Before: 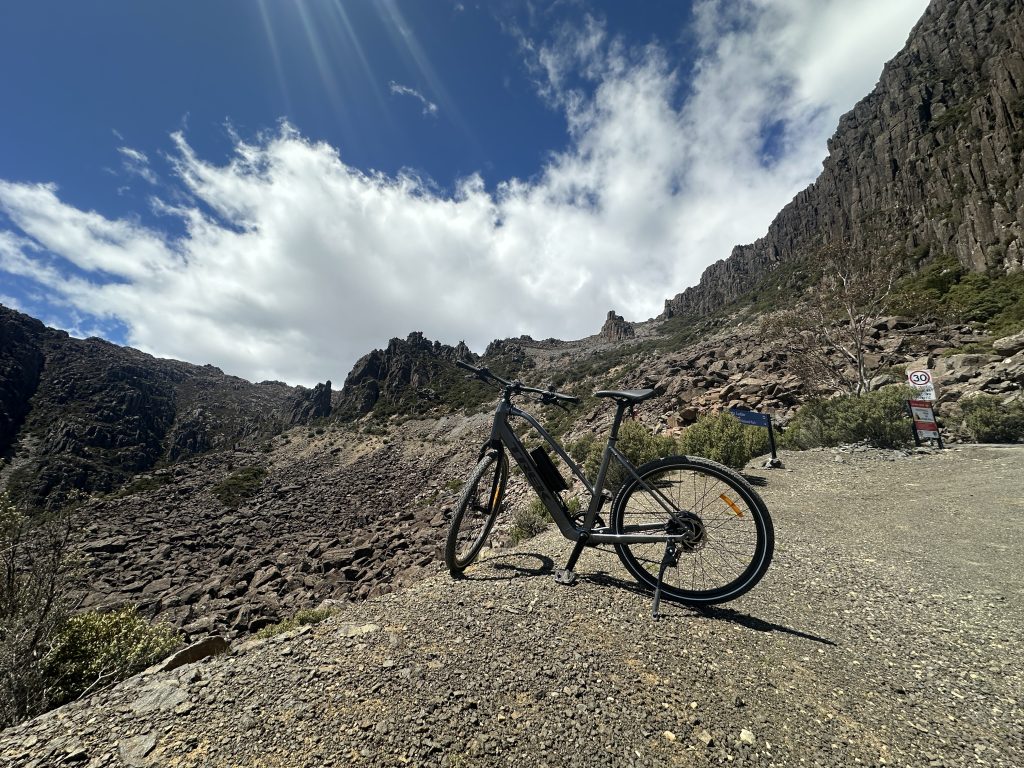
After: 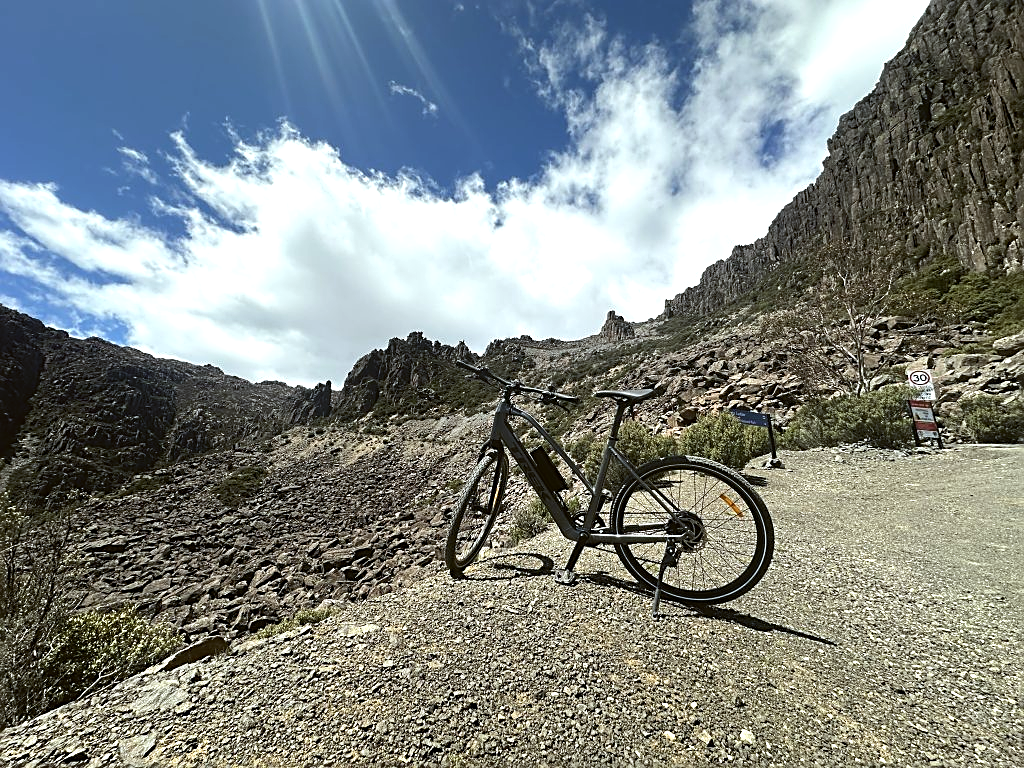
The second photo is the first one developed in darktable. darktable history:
exposure: exposure 0.236 EV, compensate highlight preservation false
tone equalizer: -8 EV -0.417 EV, -7 EV -0.389 EV, -6 EV -0.333 EV, -5 EV -0.222 EV, -3 EV 0.222 EV, -2 EV 0.333 EV, -1 EV 0.389 EV, +0 EV 0.417 EV, edges refinement/feathering 500, mask exposure compensation -1.57 EV, preserve details no
sharpen: on, module defaults
color balance: lift [1.004, 1.002, 1.002, 0.998], gamma [1, 1.007, 1.002, 0.993], gain [1, 0.977, 1.013, 1.023], contrast -3.64%
